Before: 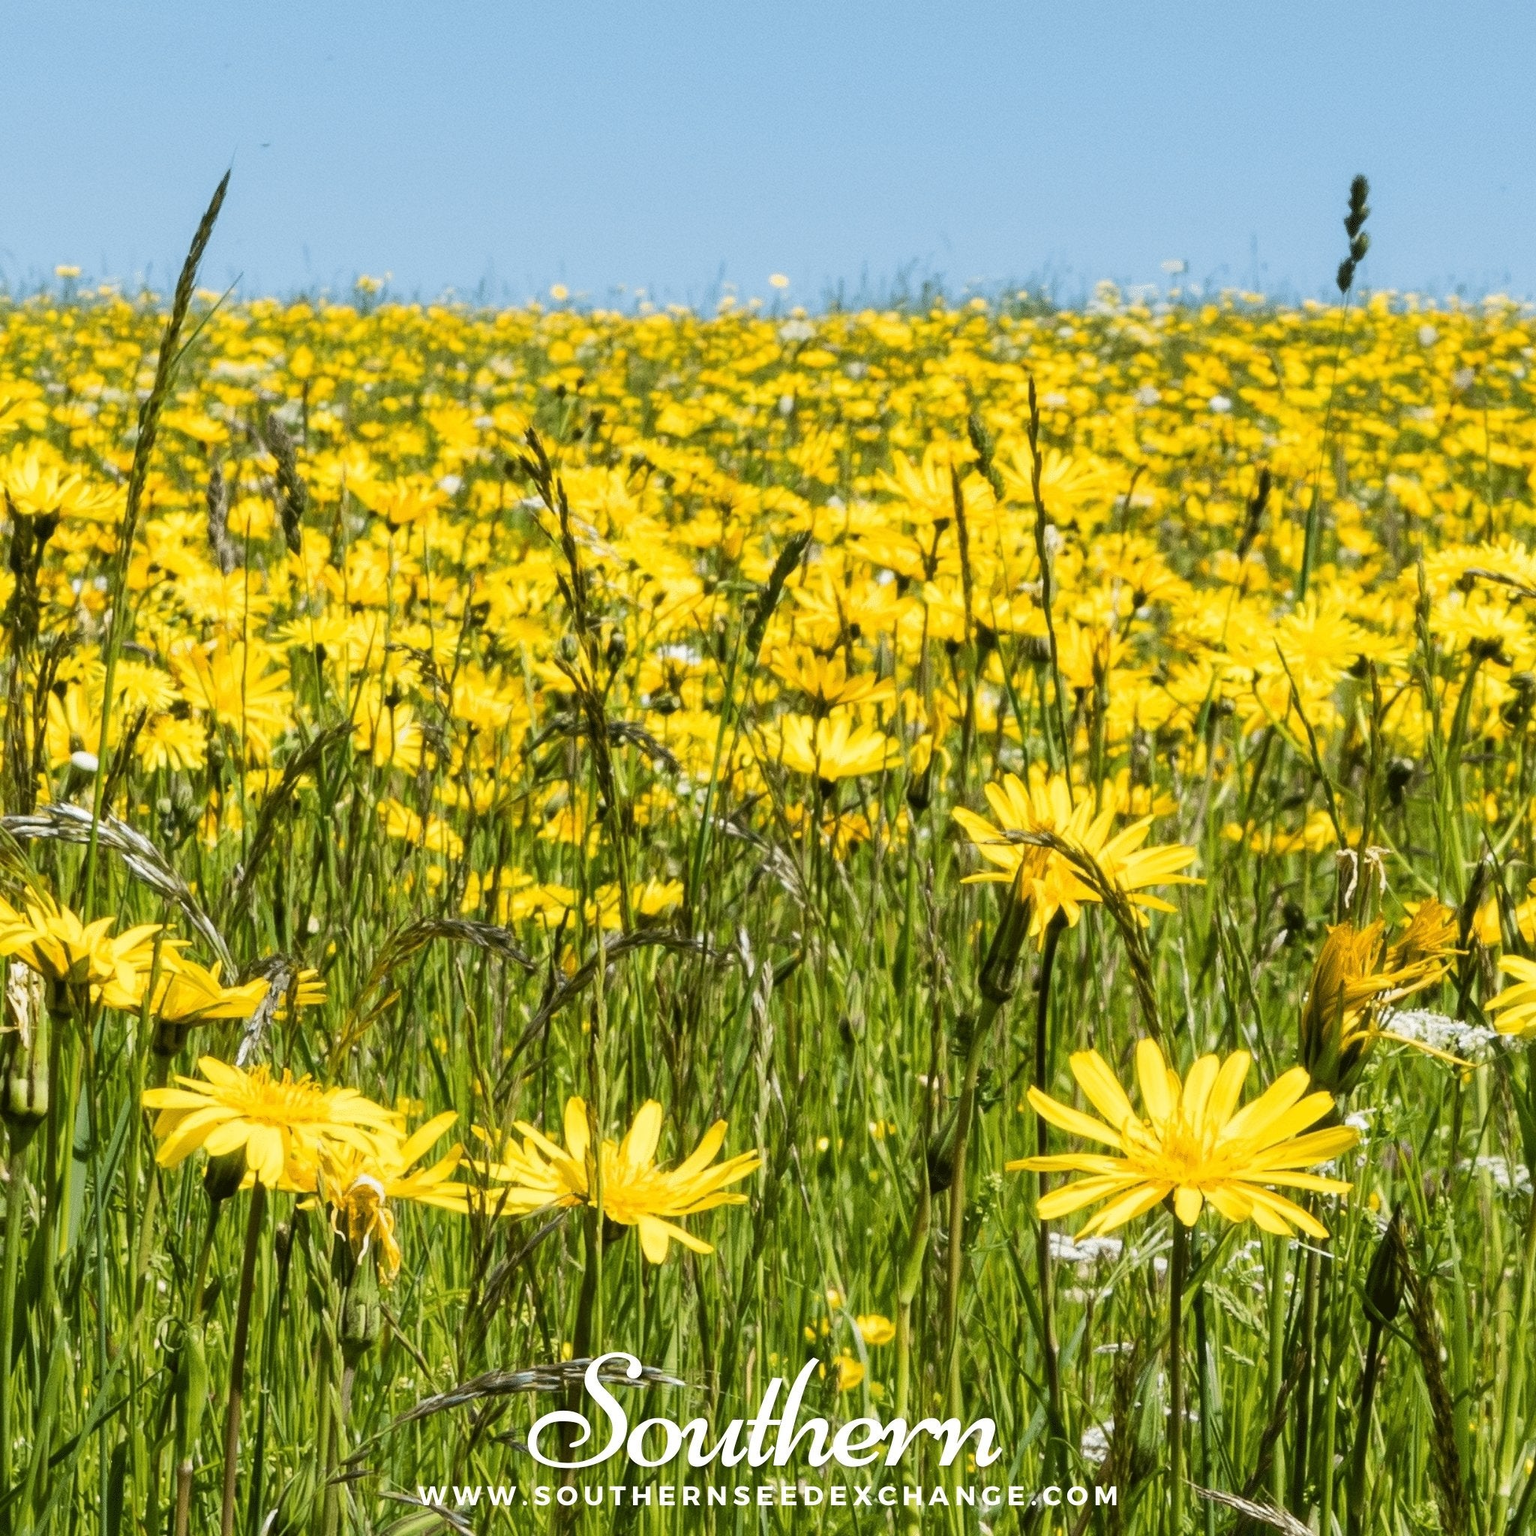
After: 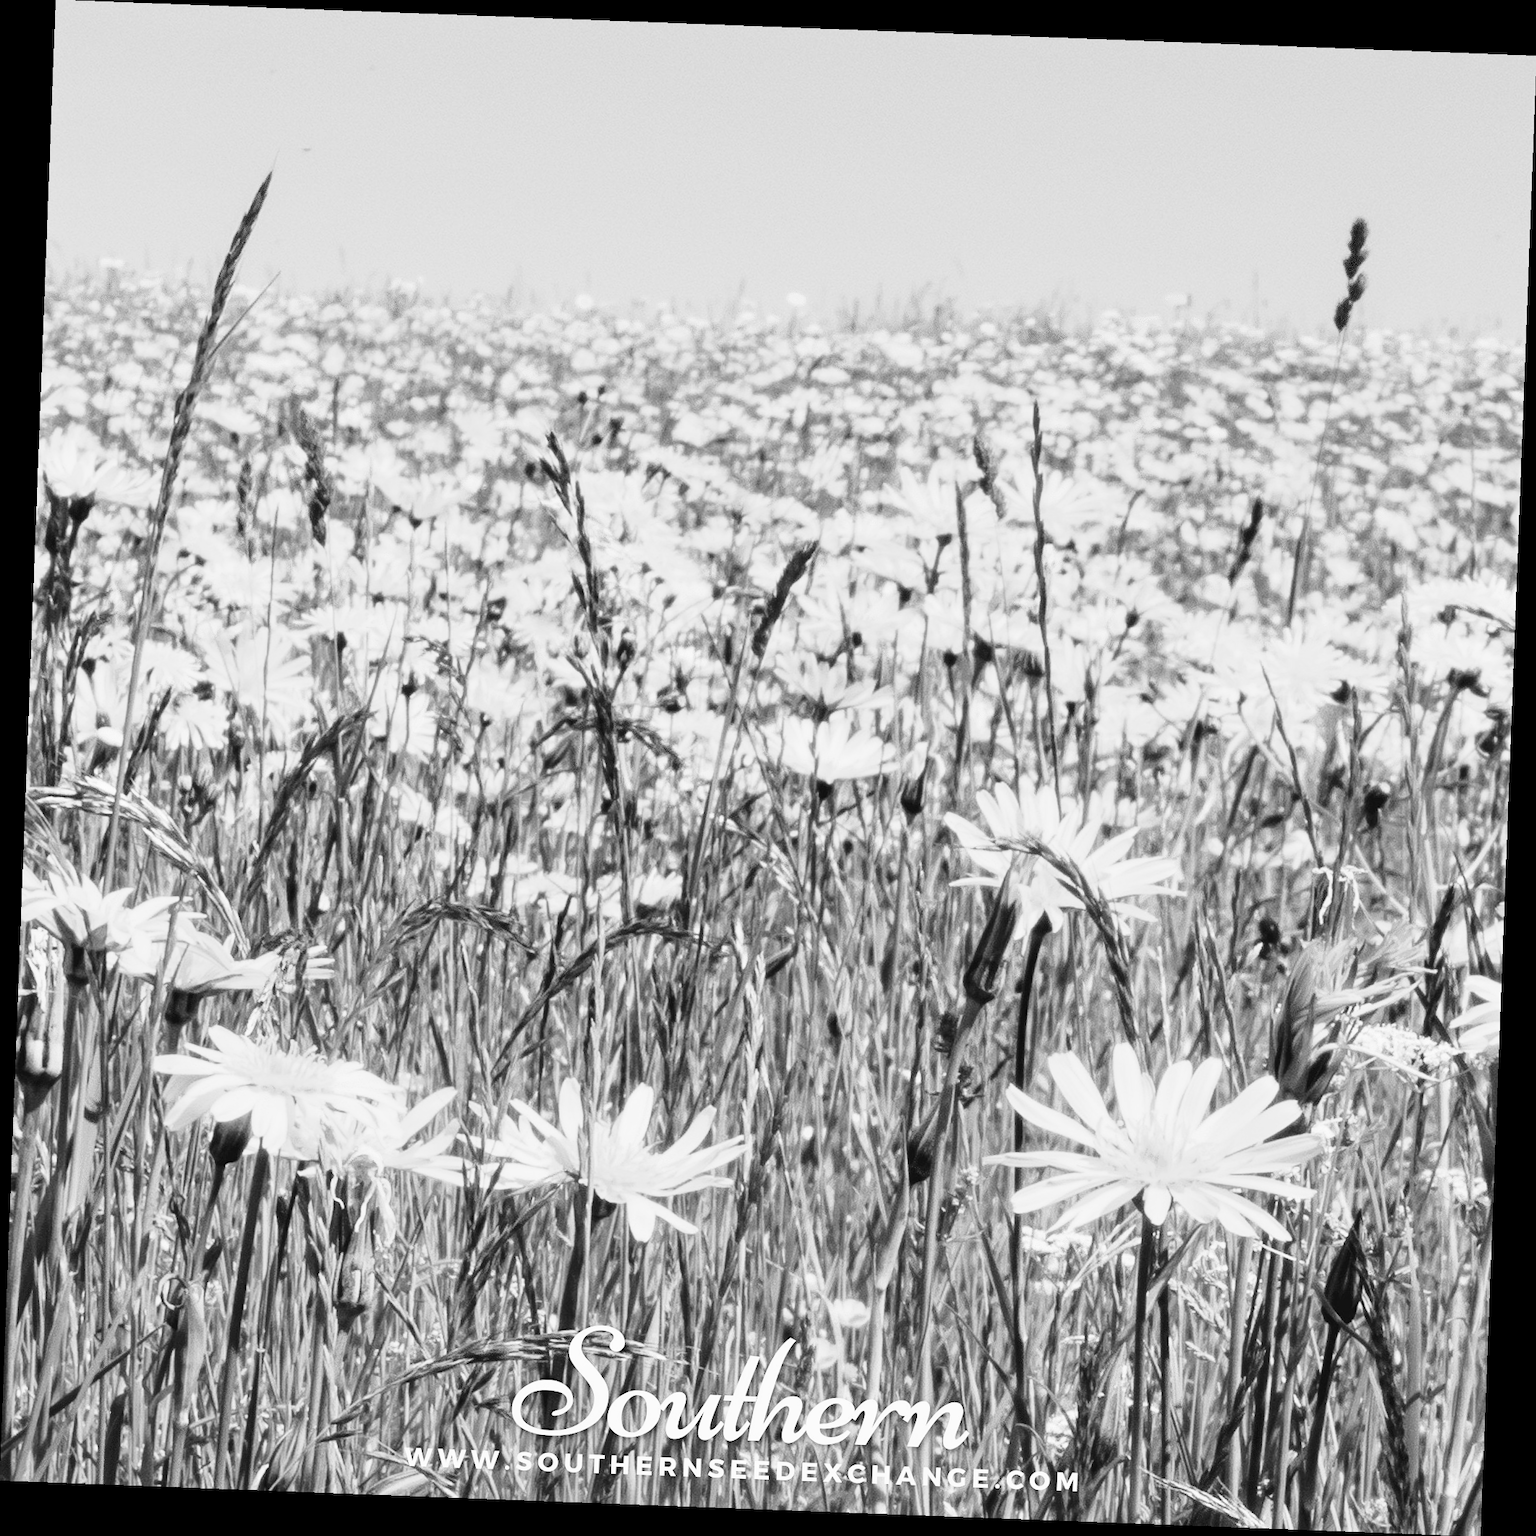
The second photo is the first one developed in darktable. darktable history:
exposure: exposure -0.072 EV, compensate highlight preservation false
rotate and perspective: rotation 2.17°, automatic cropping off
base curve: curves: ch0 [(0, 0) (0.028, 0.03) (0.121, 0.232) (0.46, 0.748) (0.859, 0.968) (1, 1)], preserve colors none
monochrome: a -6.99, b 35.61, size 1.4
